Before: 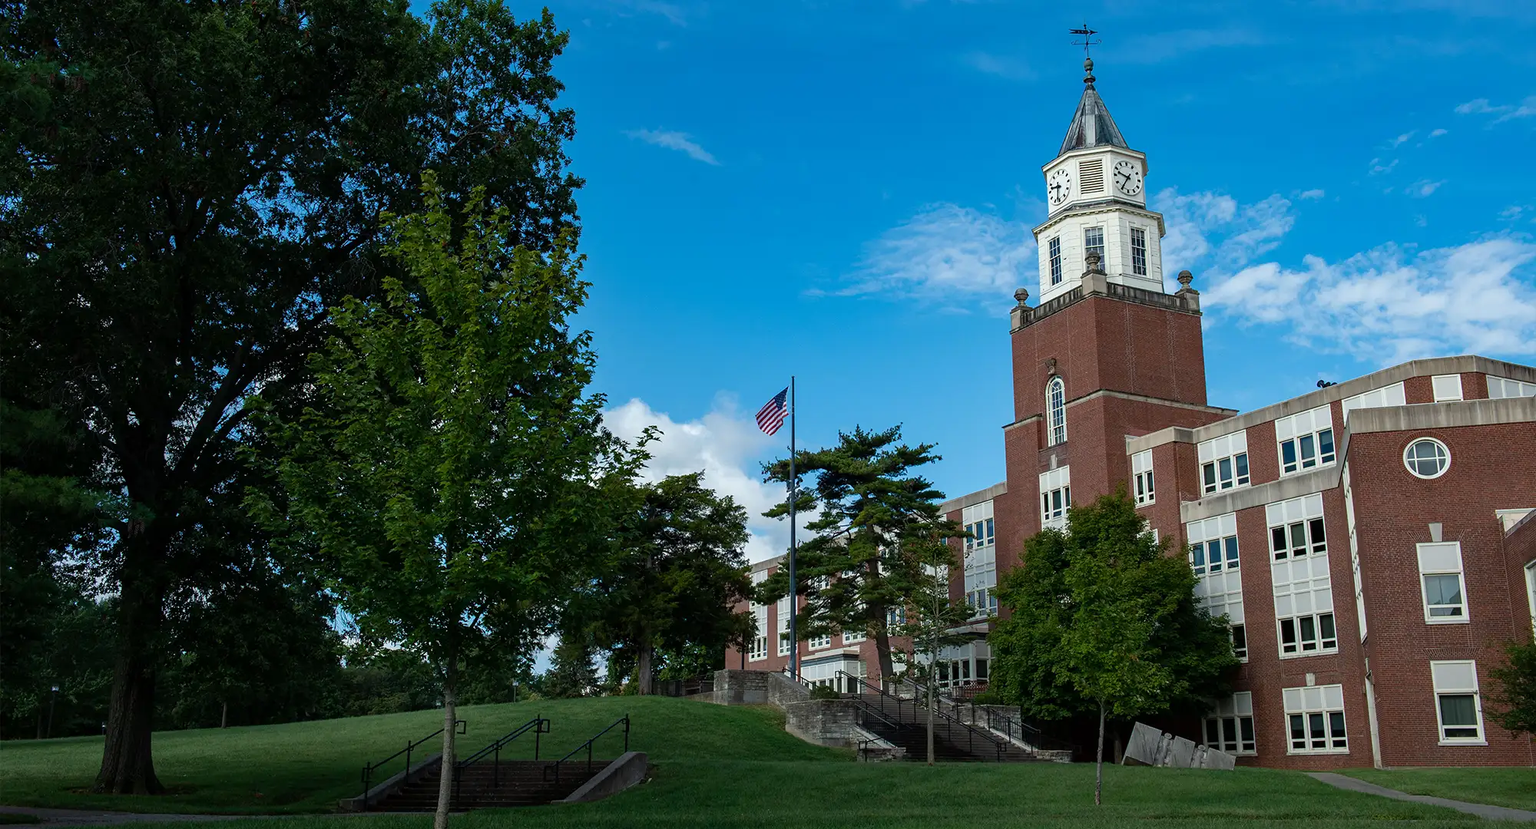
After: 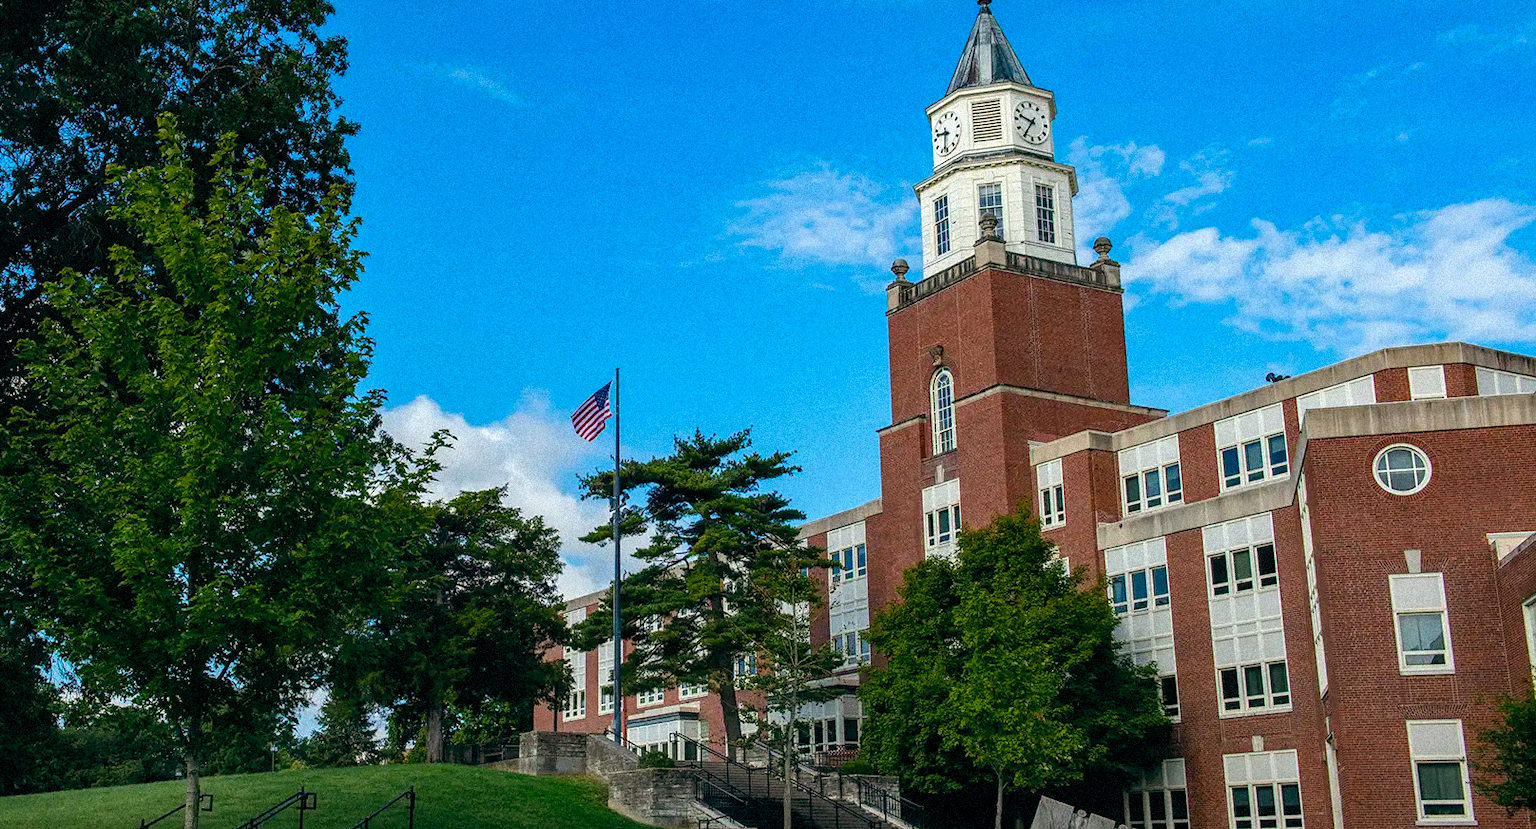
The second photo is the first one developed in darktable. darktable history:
grain: strength 35%, mid-tones bias 0%
color balance rgb: perceptual saturation grading › global saturation 25%, perceptual brilliance grading › mid-tones 10%, perceptual brilliance grading › shadows 15%, global vibrance 20%
white balance: emerald 1
crop: left 19.159%, top 9.58%, bottom 9.58%
color balance: lift [1, 0.998, 1.001, 1.002], gamma [1, 1.02, 1, 0.98], gain [1, 1.02, 1.003, 0.98]
local contrast: on, module defaults
